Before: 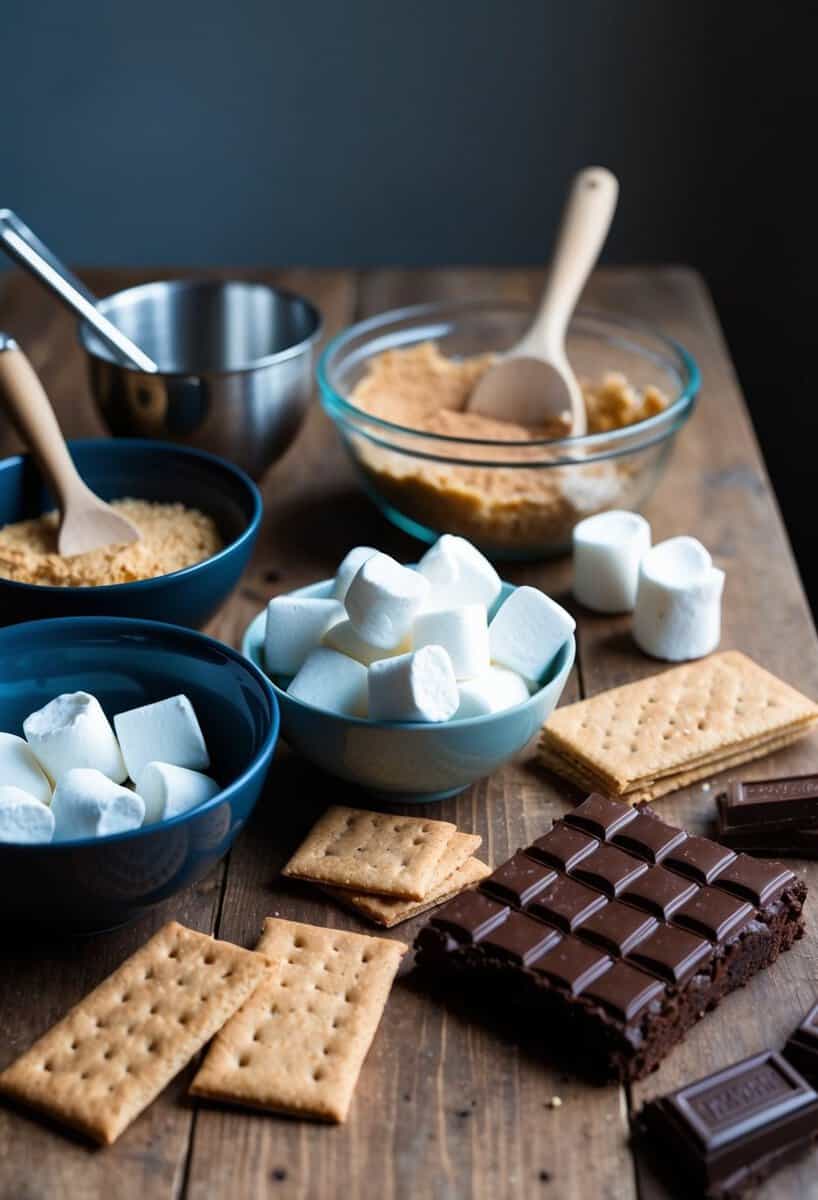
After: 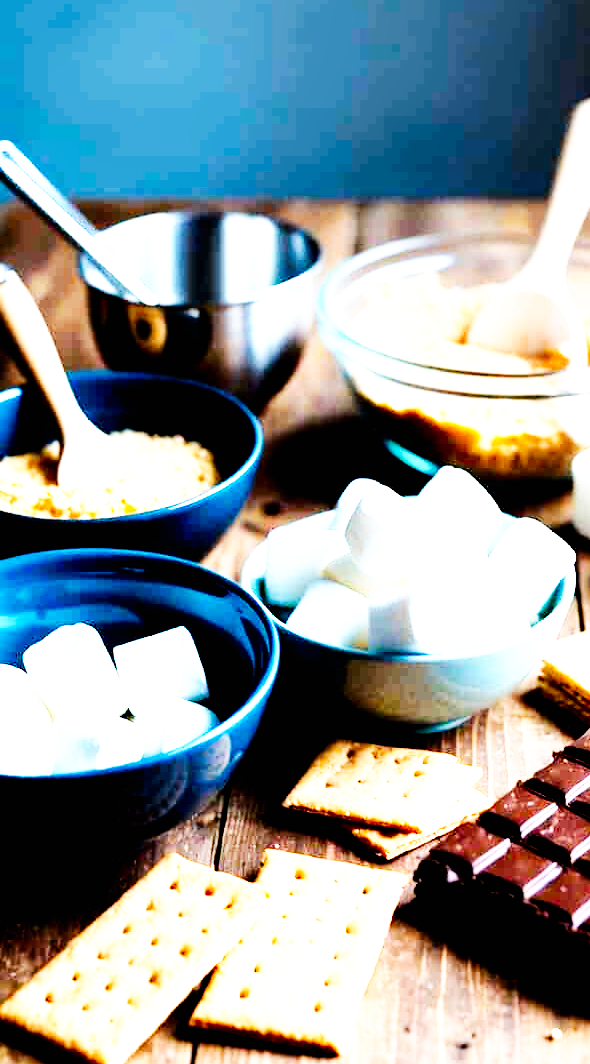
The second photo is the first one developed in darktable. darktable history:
exposure: black level correction 0.011, exposure 1.085 EV, compensate highlight preservation false
crop: top 5.748%, right 27.835%, bottom 5.503%
color balance rgb: perceptual saturation grading › global saturation 0.799%, global vibrance 16.182%, saturation formula JzAzBz (2021)
tone equalizer: -8 EV -0.735 EV, -7 EV -0.691 EV, -6 EV -0.573 EV, -5 EV -0.377 EV, -3 EV 0.374 EV, -2 EV 0.6 EV, -1 EV 0.69 EV, +0 EV 0.759 EV
base curve: curves: ch0 [(0, 0) (0.007, 0.004) (0.027, 0.03) (0.046, 0.07) (0.207, 0.54) (0.442, 0.872) (0.673, 0.972) (1, 1)], preserve colors none
